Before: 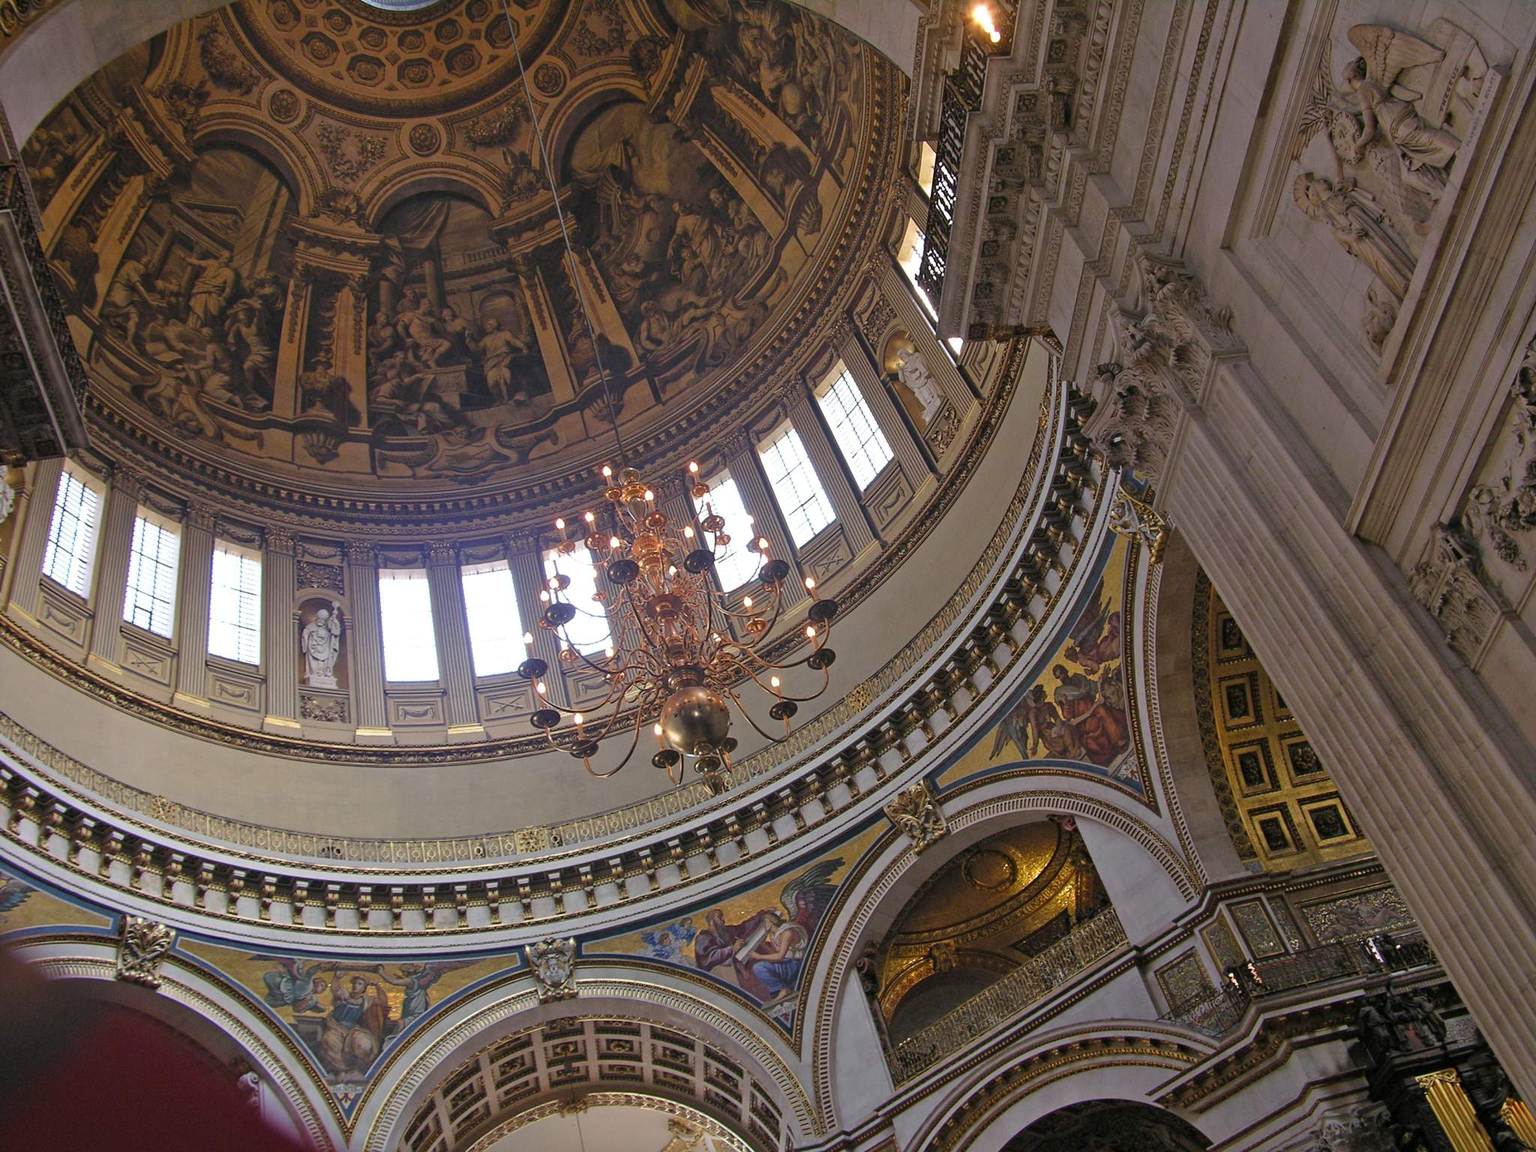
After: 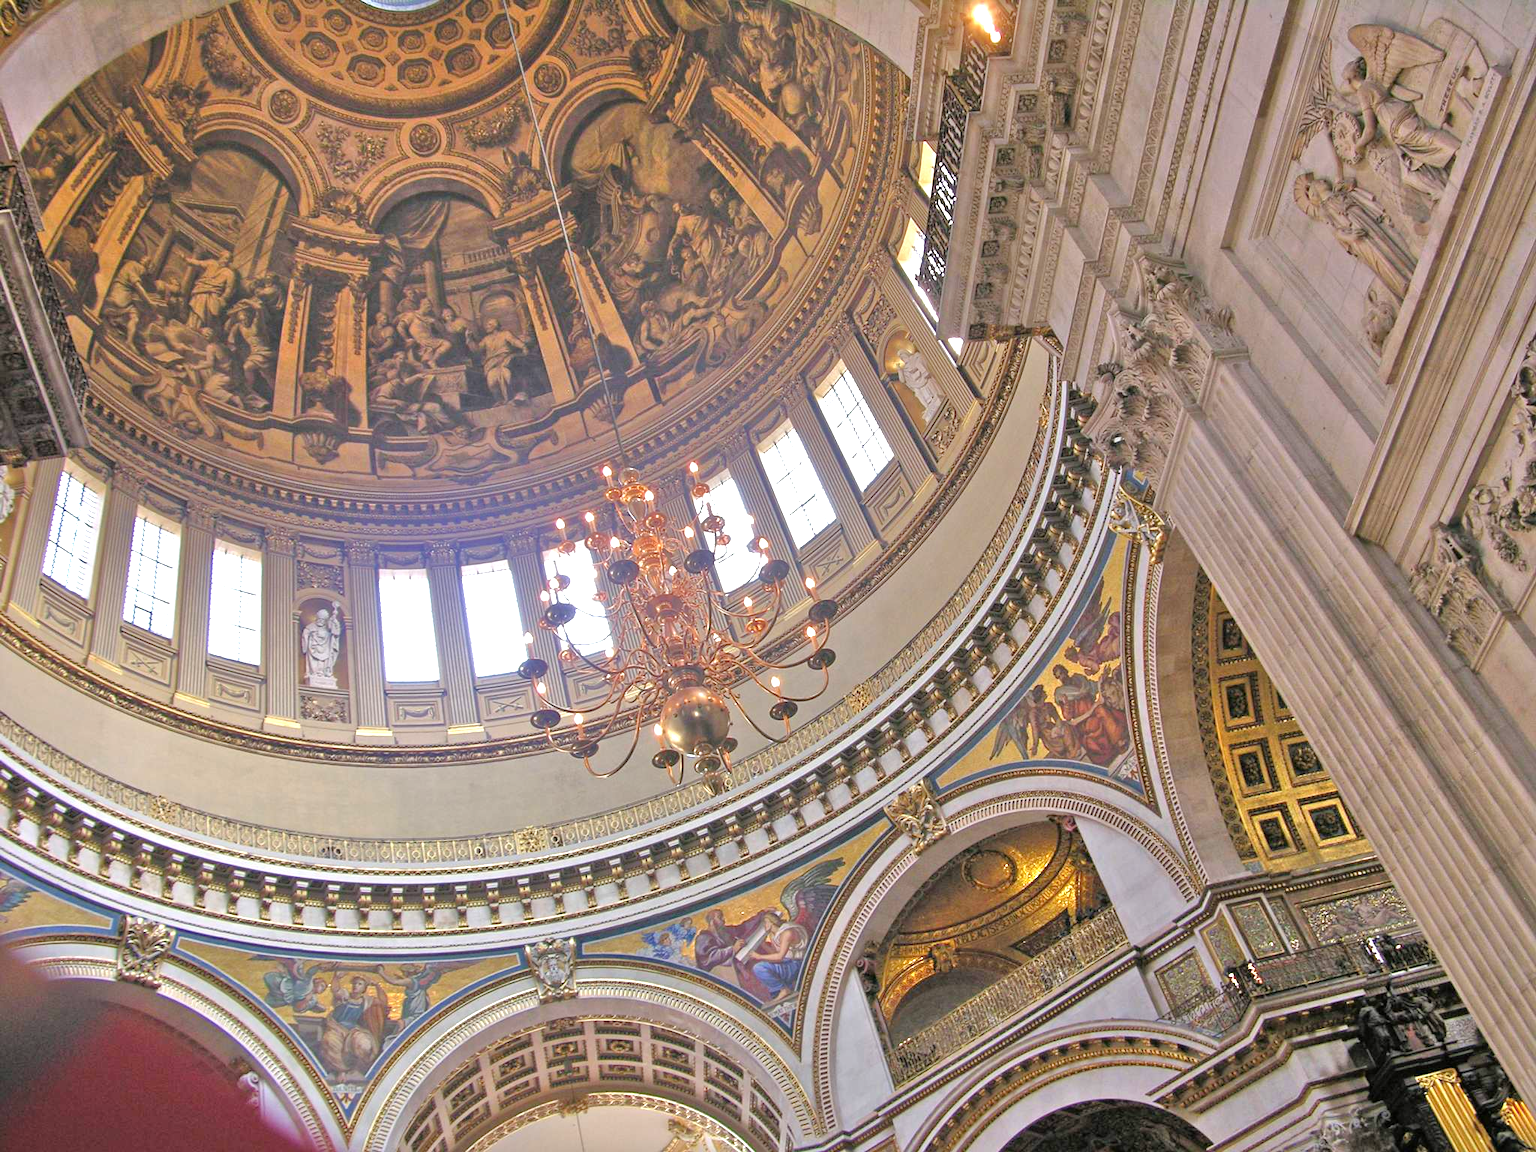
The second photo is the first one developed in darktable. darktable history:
tone equalizer: -7 EV 0.15 EV, -6 EV 0.6 EV, -5 EV 1.15 EV, -4 EV 1.33 EV, -3 EV 1.15 EV, -2 EV 0.6 EV, -1 EV 0.15 EV, mask exposure compensation -0.5 EV
exposure: black level correction 0, exposure 0.7 EV, compensate exposure bias true, compensate highlight preservation false
